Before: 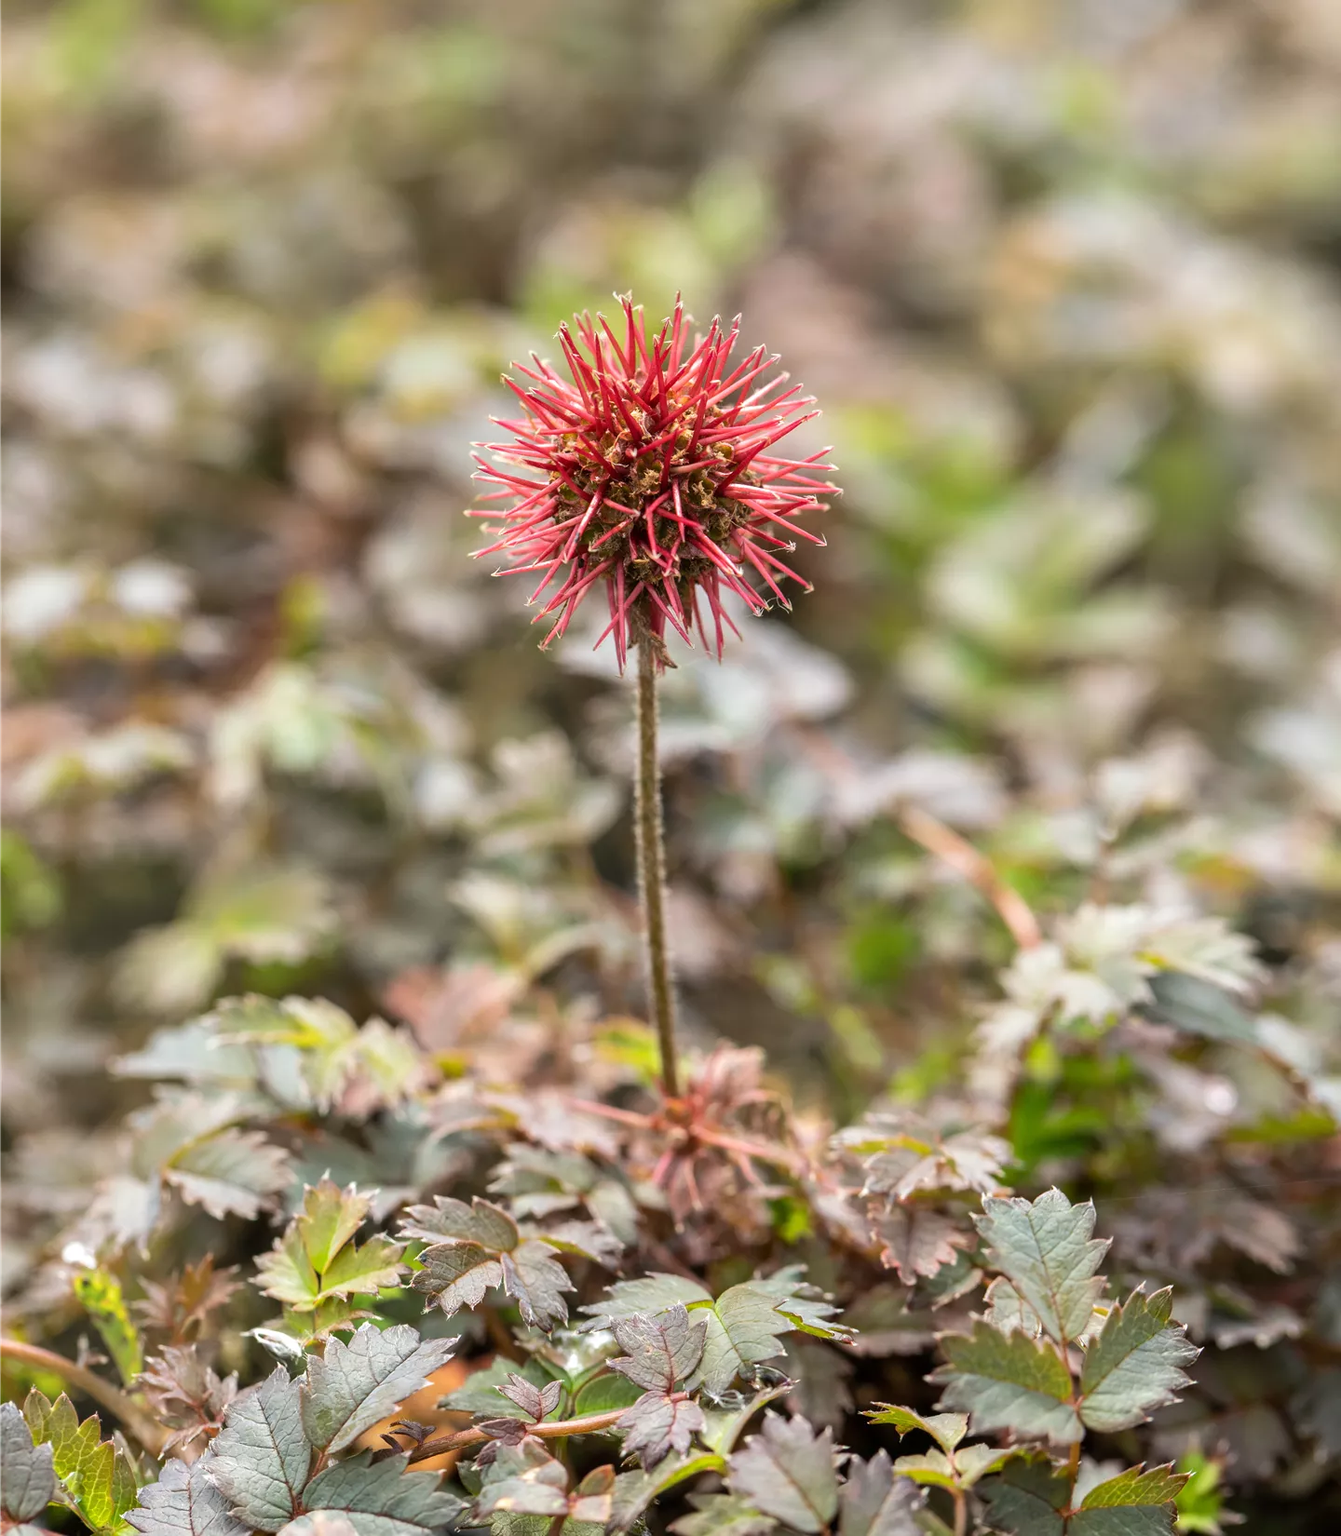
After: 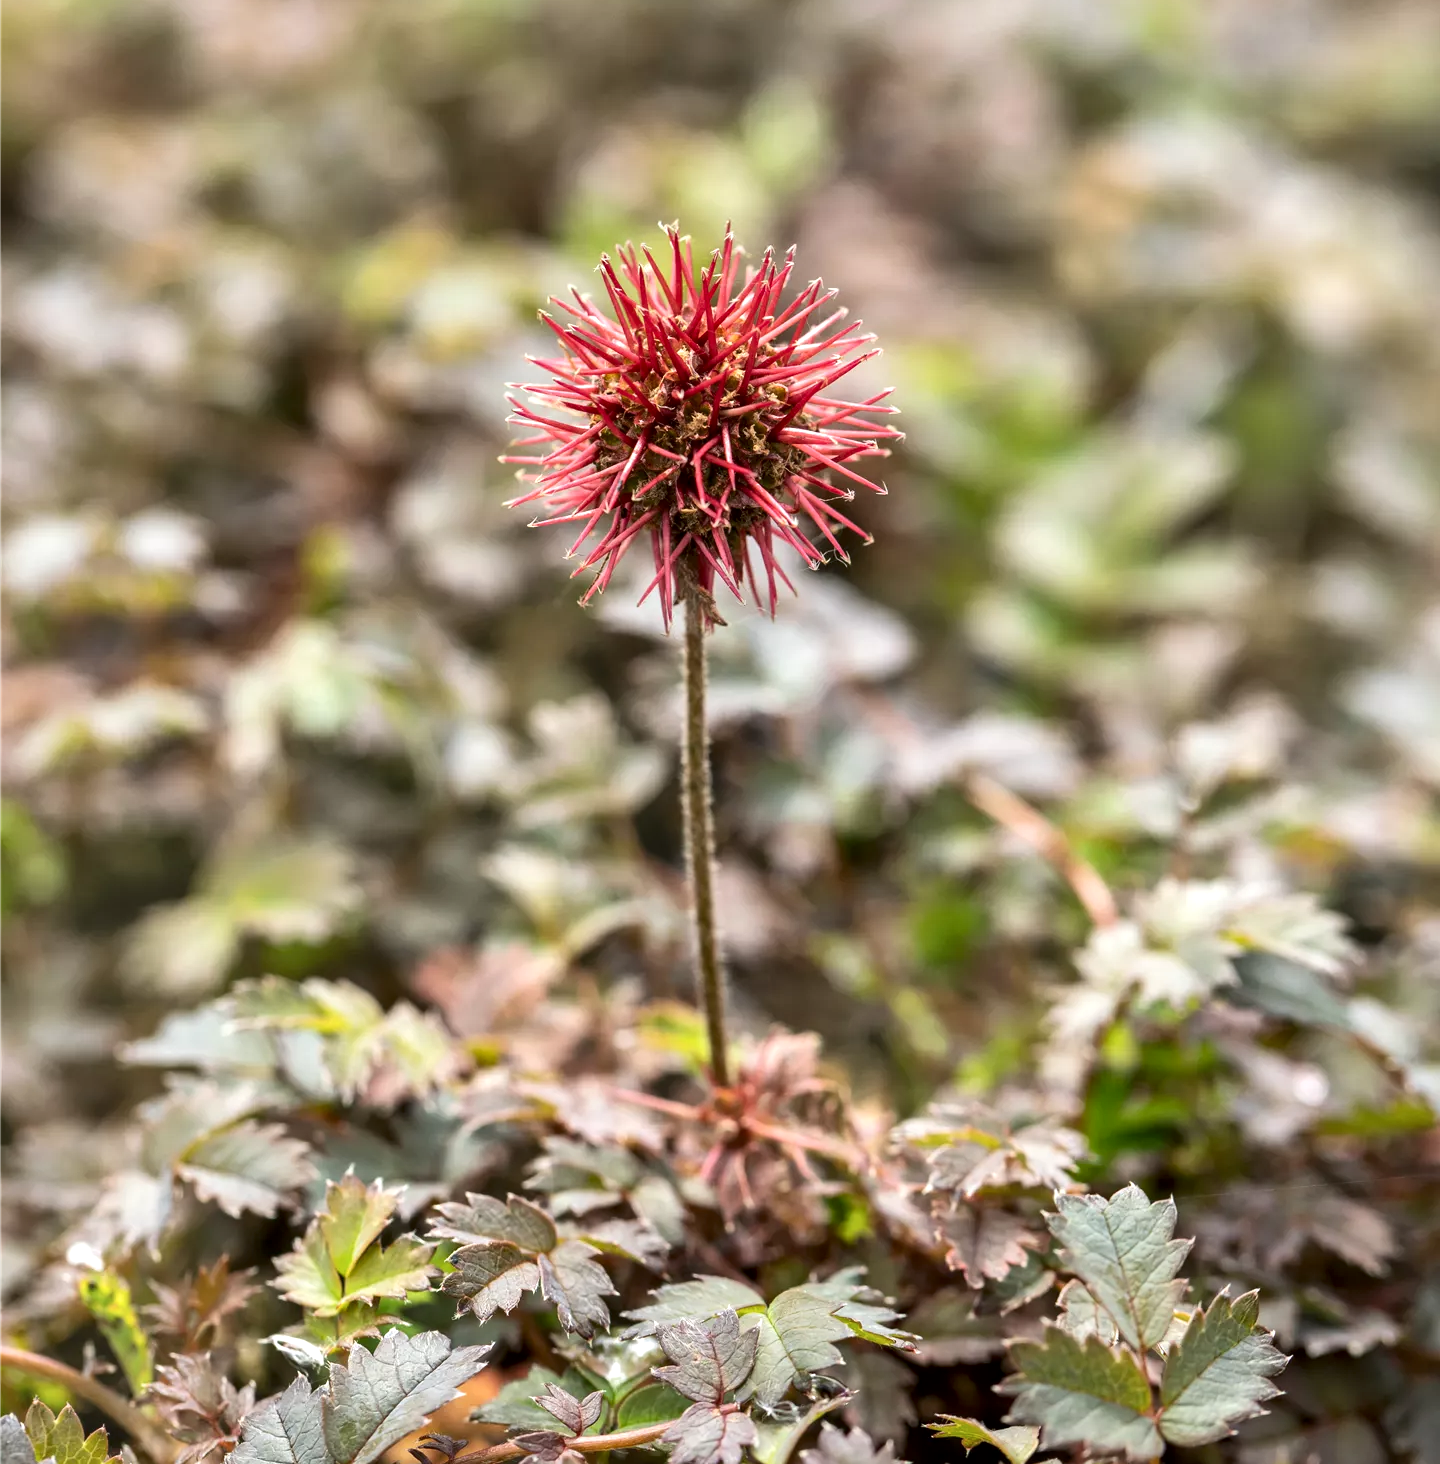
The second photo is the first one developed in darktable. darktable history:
crop and rotate: top 5.609%, bottom 5.609%
local contrast: mode bilateral grid, contrast 25, coarseness 60, detail 151%, midtone range 0.2
